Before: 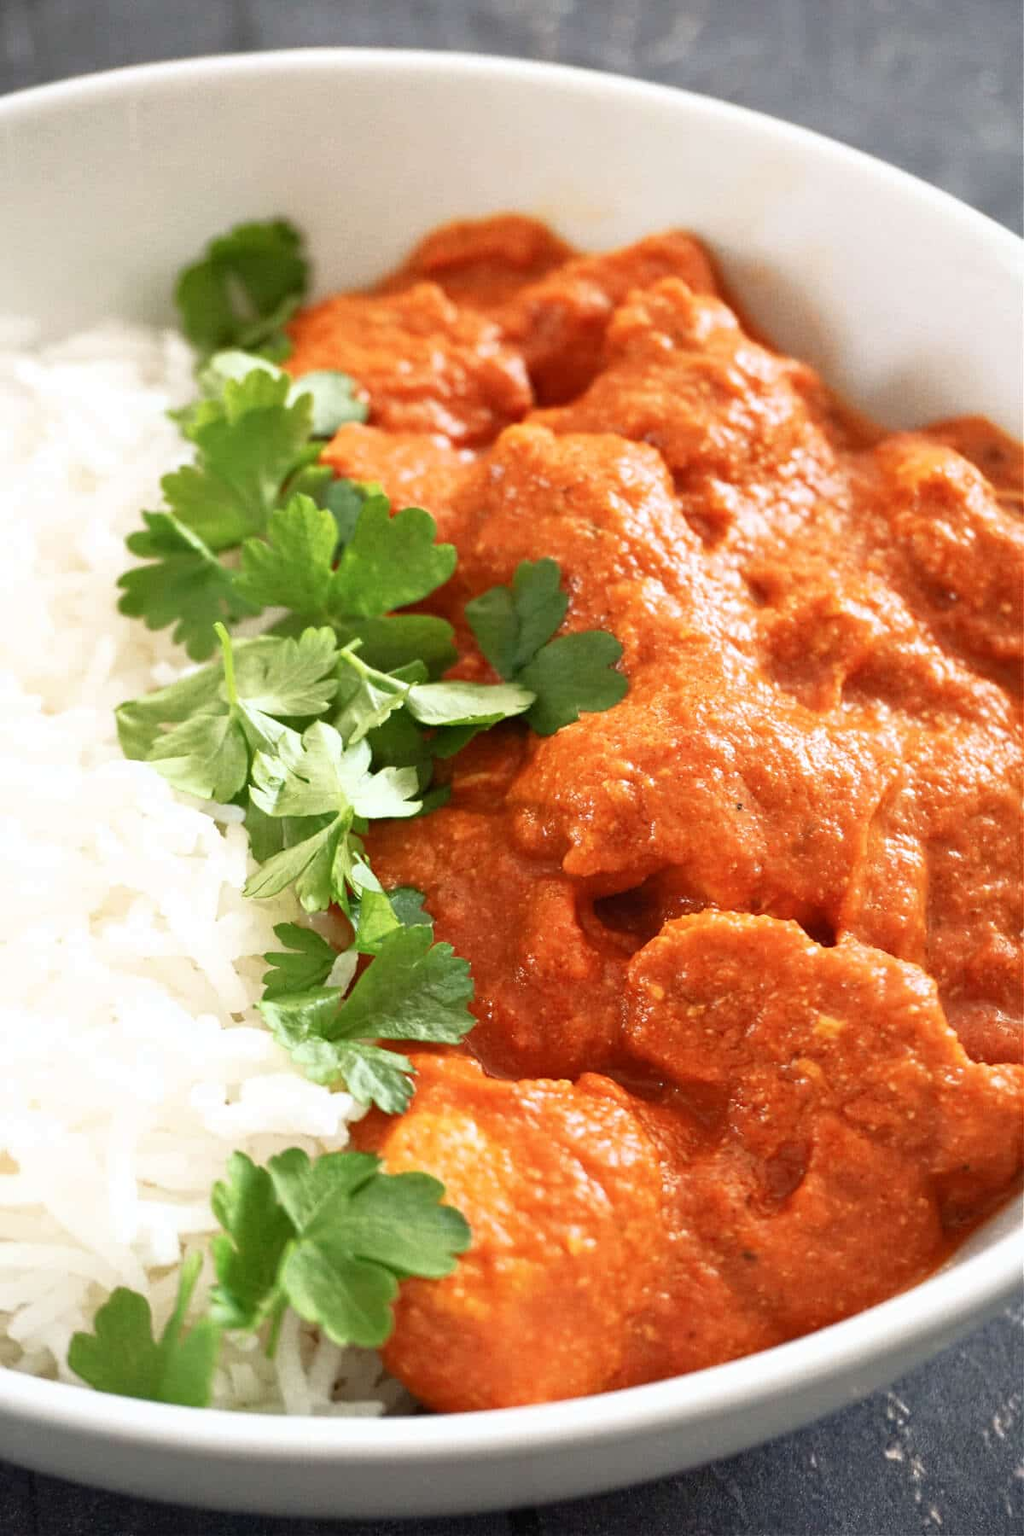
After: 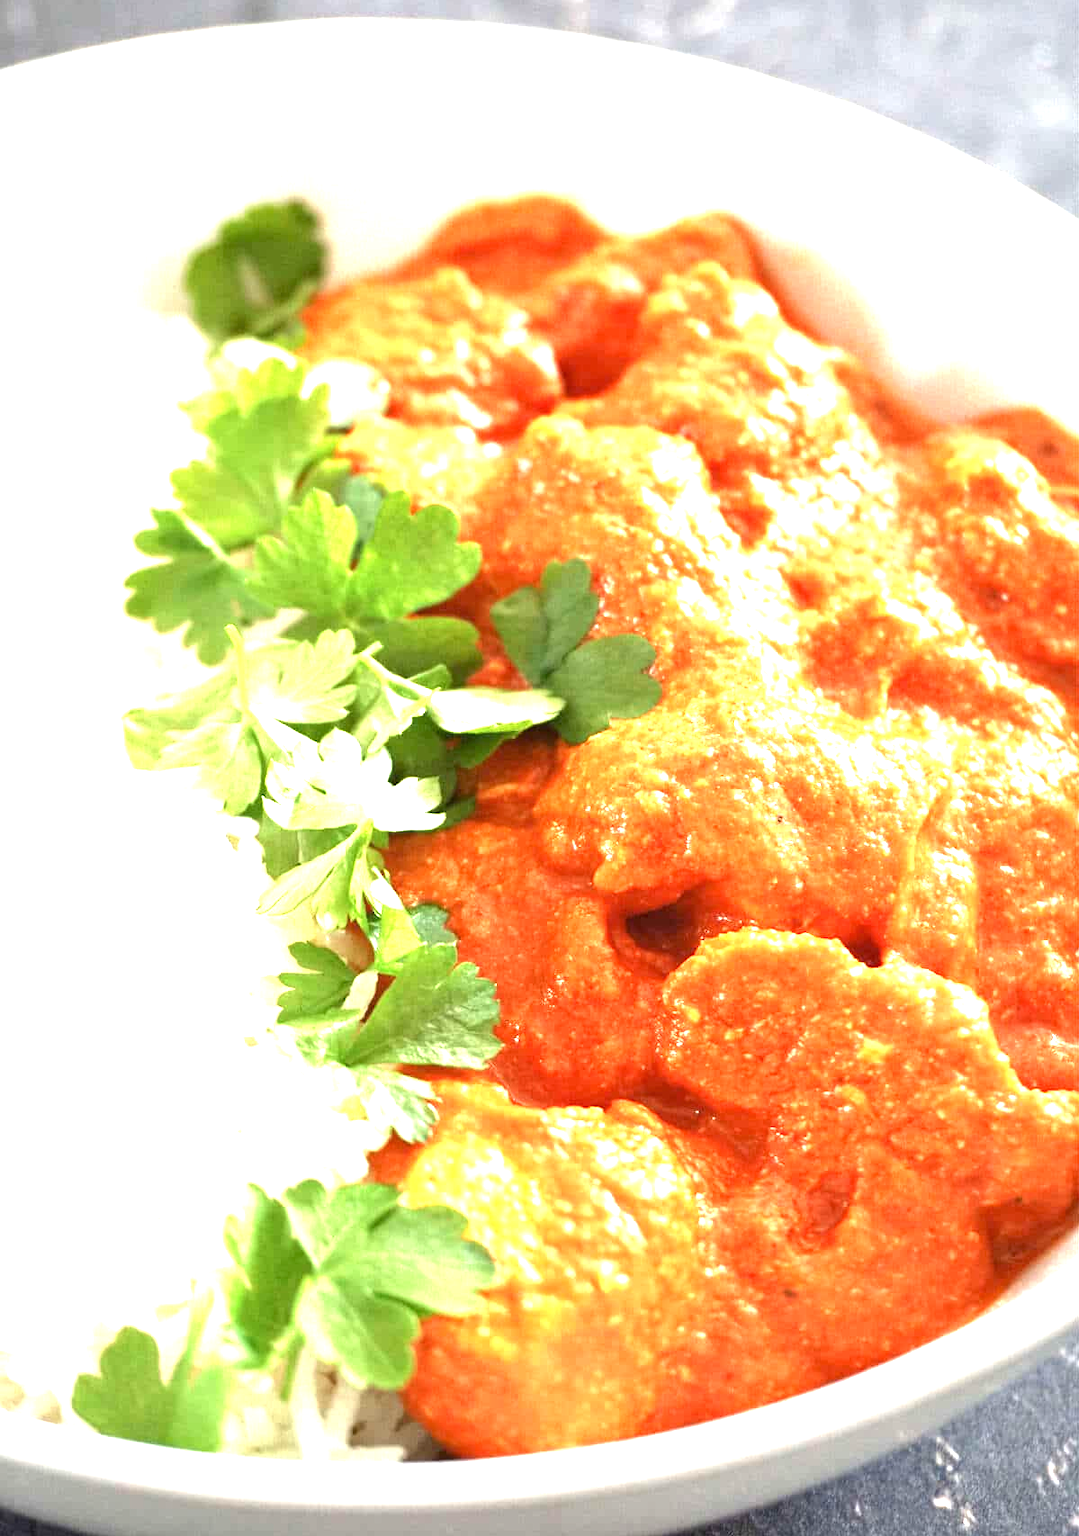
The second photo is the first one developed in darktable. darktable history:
crop and rotate: top 1.959%, bottom 3.192%
exposure: black level correction 0, exposure 1.591 EV, compensate highlight preservation false
